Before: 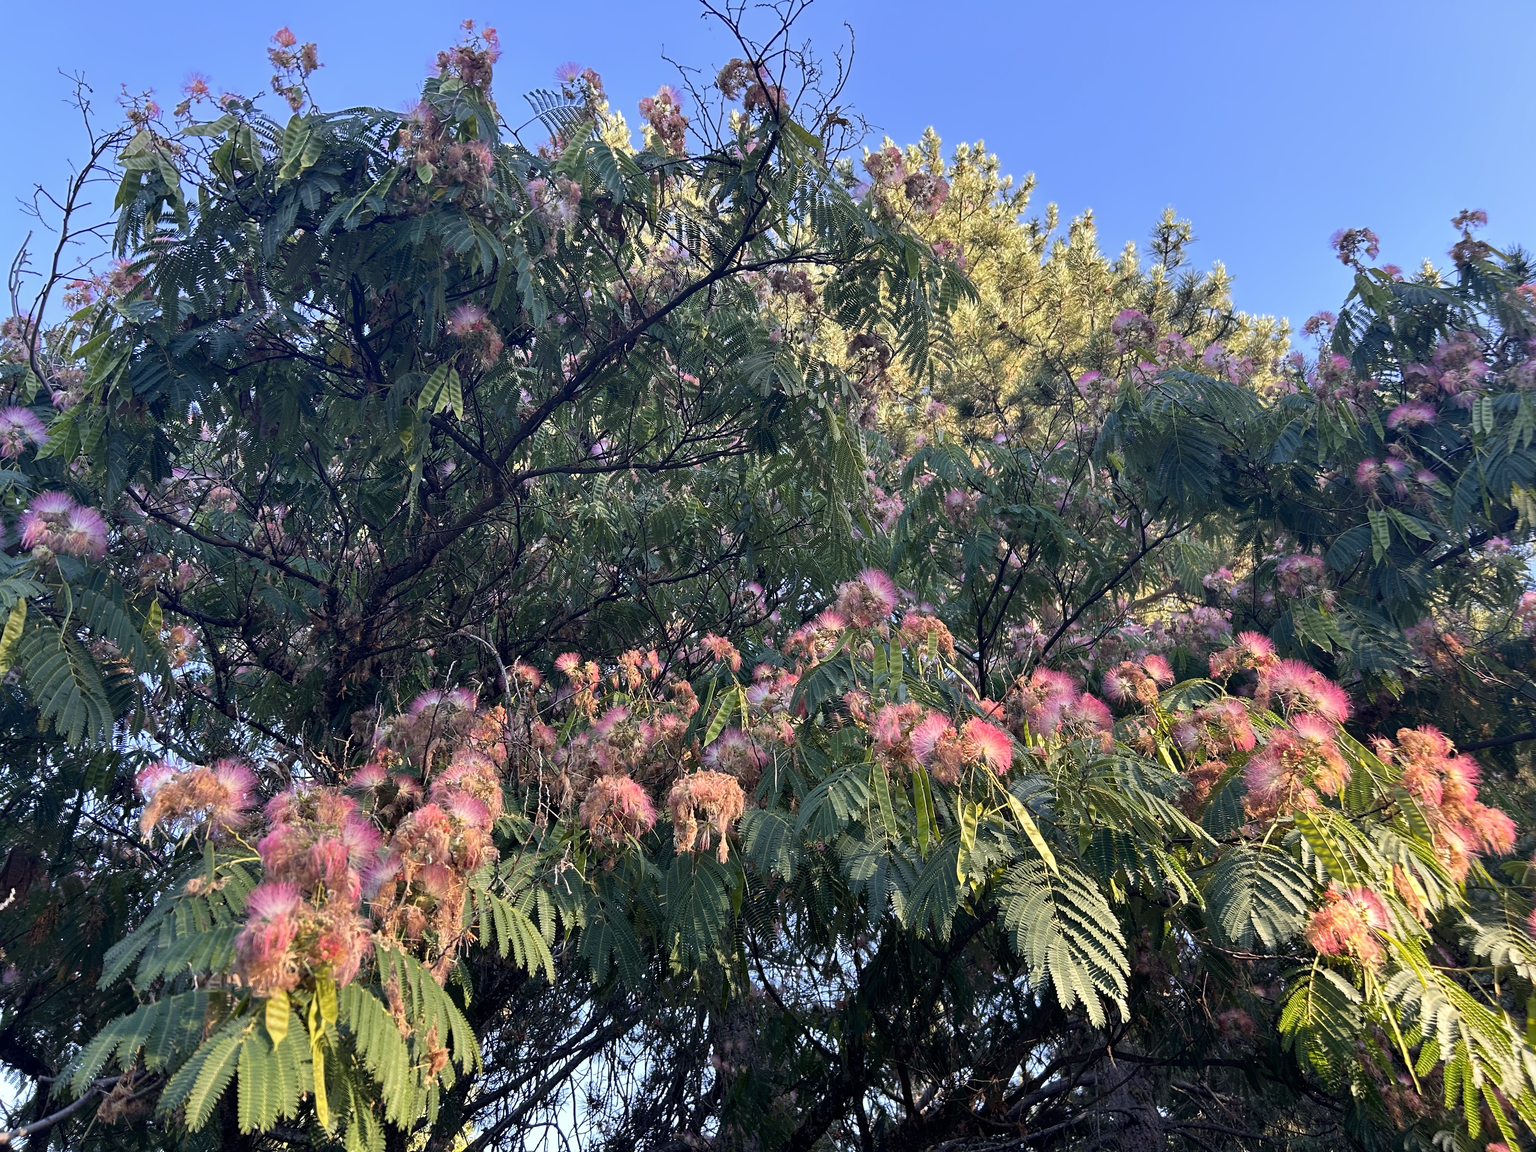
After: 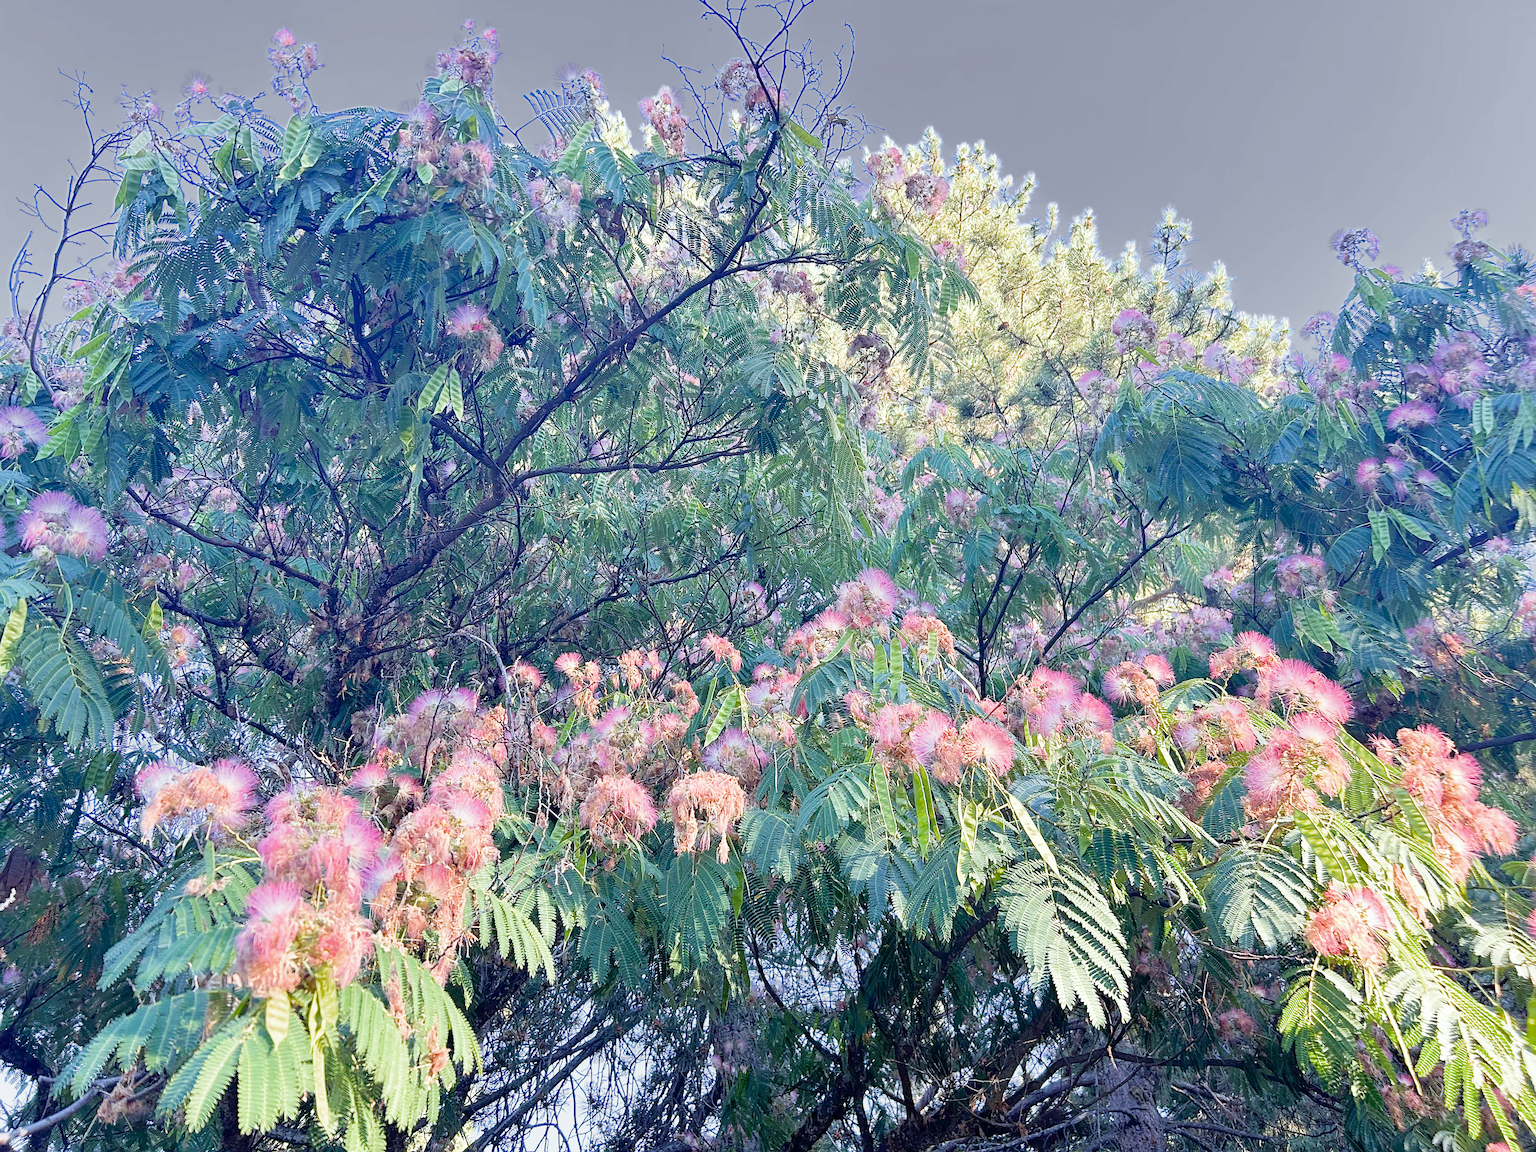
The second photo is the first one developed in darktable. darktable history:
sharpen: on, module defaults
white balance: red 0.924, blue 1.095
filmic rgb: middle gray luminance 4.29%, black relative exposure -13 EV, white relative exposure 5 EV, threshold 6 EV, target black luminance 0%, hardness 5.19, latitude 59.69%, contrast 0.767, highlights saturation mix 5%, shadows ↔ highlights balance 25.95%, add noise in highlights 0, color science v3 (2019), use custom middle-gray values true, iterations of high-quality reconstruction 0, contrast in highlights soft, enable highlight reconstruction true
